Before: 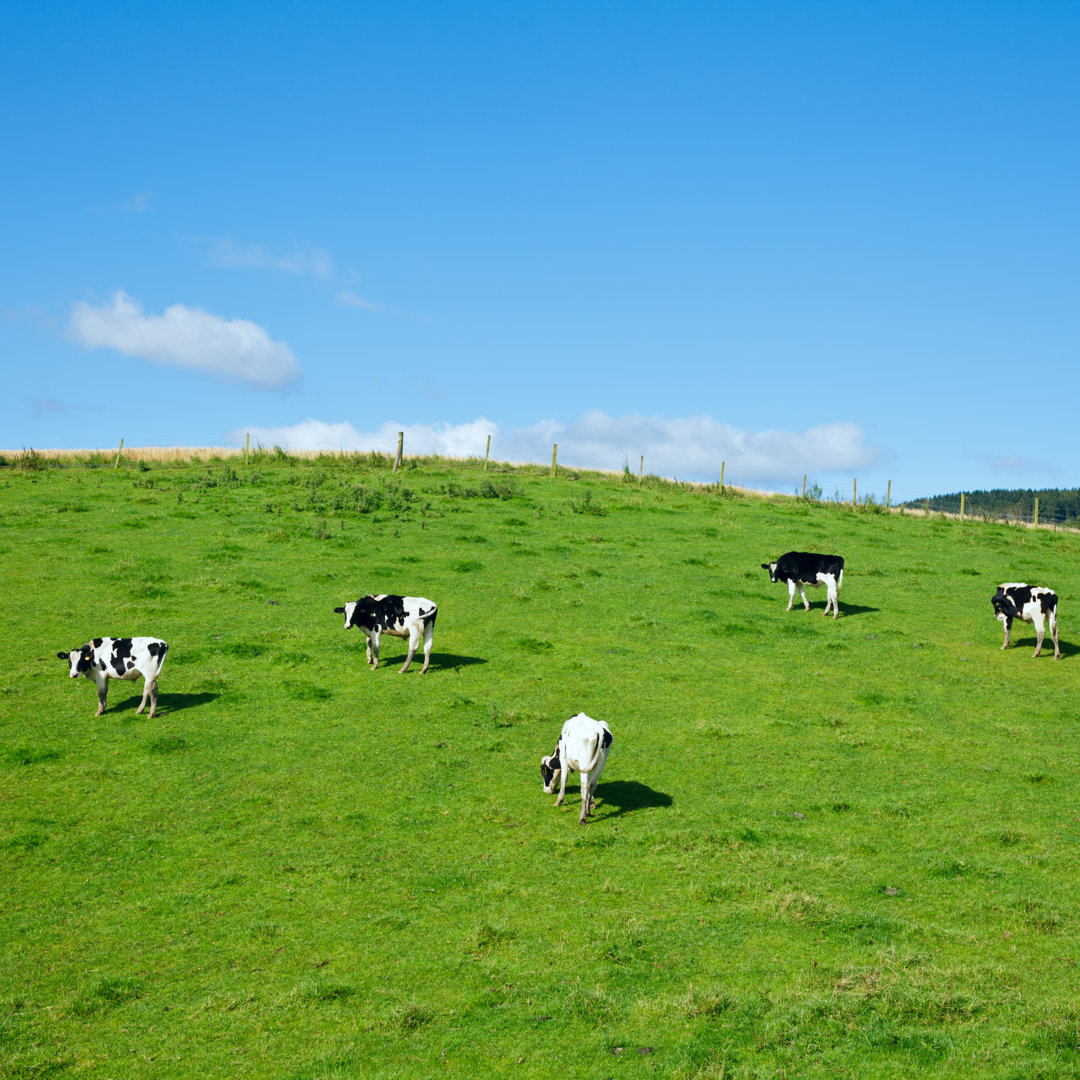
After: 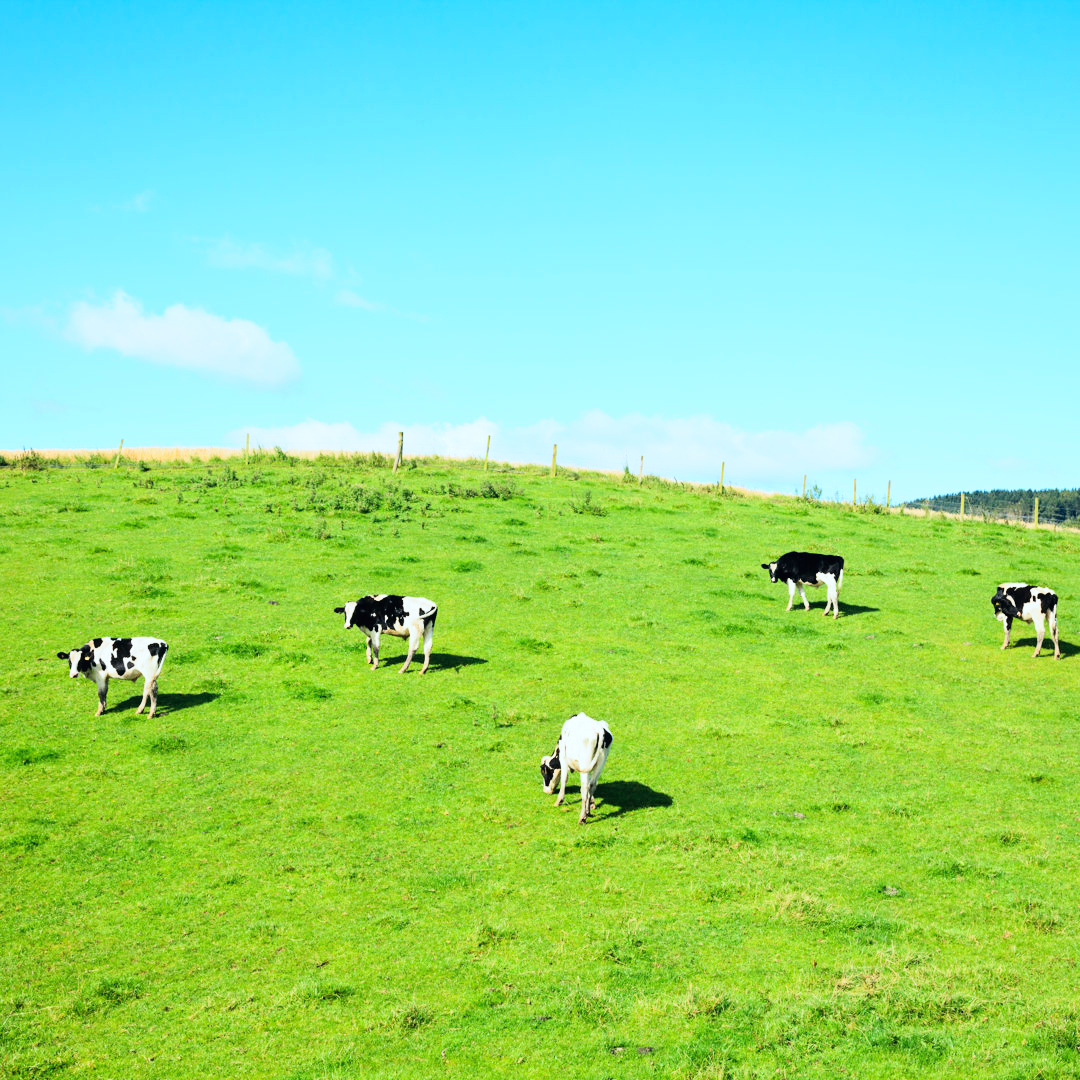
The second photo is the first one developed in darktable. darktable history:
contrast equalizer: octaves 7, y [[0.536, 0.565, 0.581, 0.516, 0.52, 0.491], [0.5 ×6], [0.5 ×6], [0 ×6], [0 ×6]], mix -0.19
tone curve: curves: ch0 [(0, 0) (0.915, 0.89) (1, 1)]
base curve: curves: ch0 [(0, 0) (0, 0.001) (0.001, 0.001) (0.004, 0.002) (0.007, 0.004) (0.015, 0.013) (0.033, 0.045) (0.052, 0.096) (0.075, 0.17) (0.099, 0.241) (0.163, 0.42) (0.219, 0.55) (0.259, 0.616) (0.327, 0.722) (0.365, 0.765) (0.522, 0.873) (0.547, 0.881) (0.689, 0.919) (0.826, 0.952) (1, 1)]
